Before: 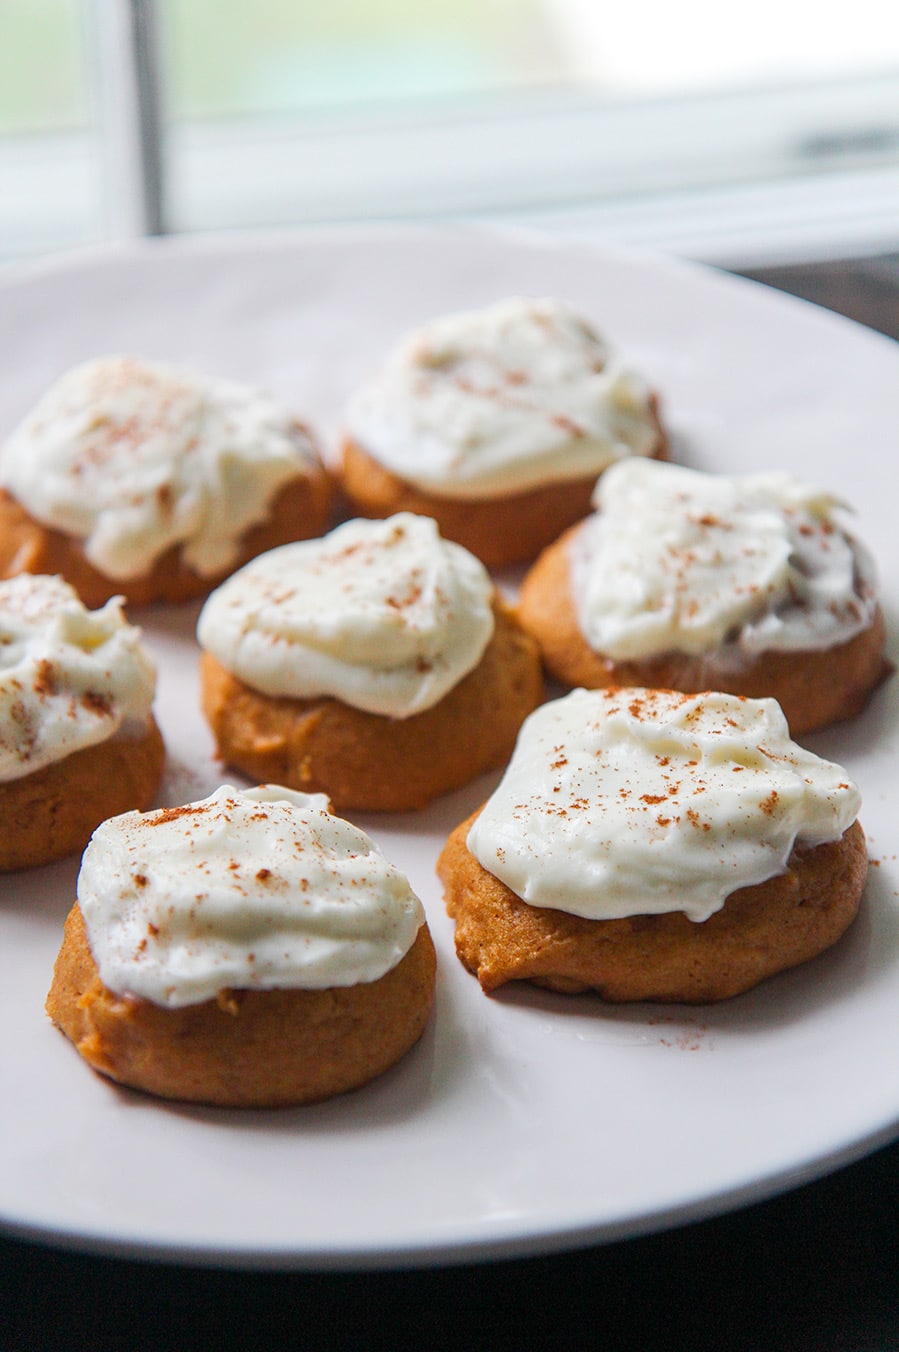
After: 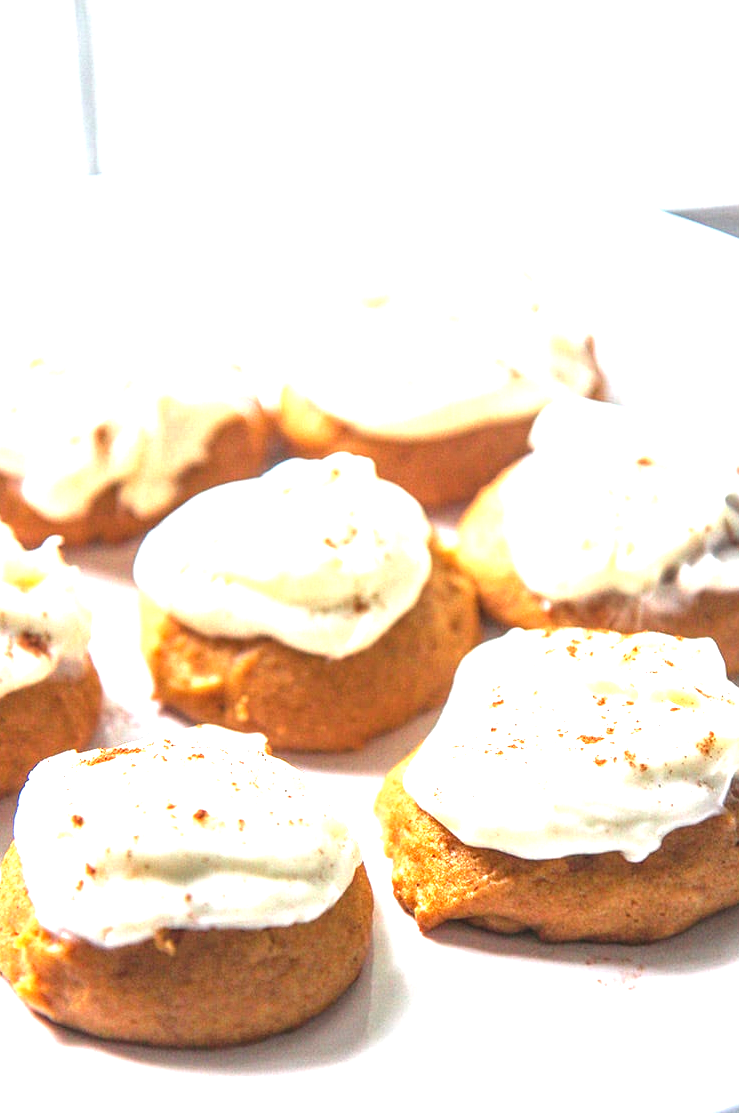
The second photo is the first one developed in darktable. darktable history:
tone equalizer: -8 EV -0.752 EV, -7 EV -0.707 EV, -6 EV -0.567 EV, -5 EV -0.371 EV, -3 EV 0.384 EV, -2 EV 0.6 EV, -1 EV 0.698 EV, +0 EV 0.78 EV, smoothing diameter 24.99%, edges refinement/feathering 11.11, preserve details guided filter
crop and rotate: left 7.145%, top 4.444%, right 10.578%, bottom 13.199%
exposure: black level correction 0, exposure 0.947 EV, compensate highlight preservation false
local contrast: on, module defaults
